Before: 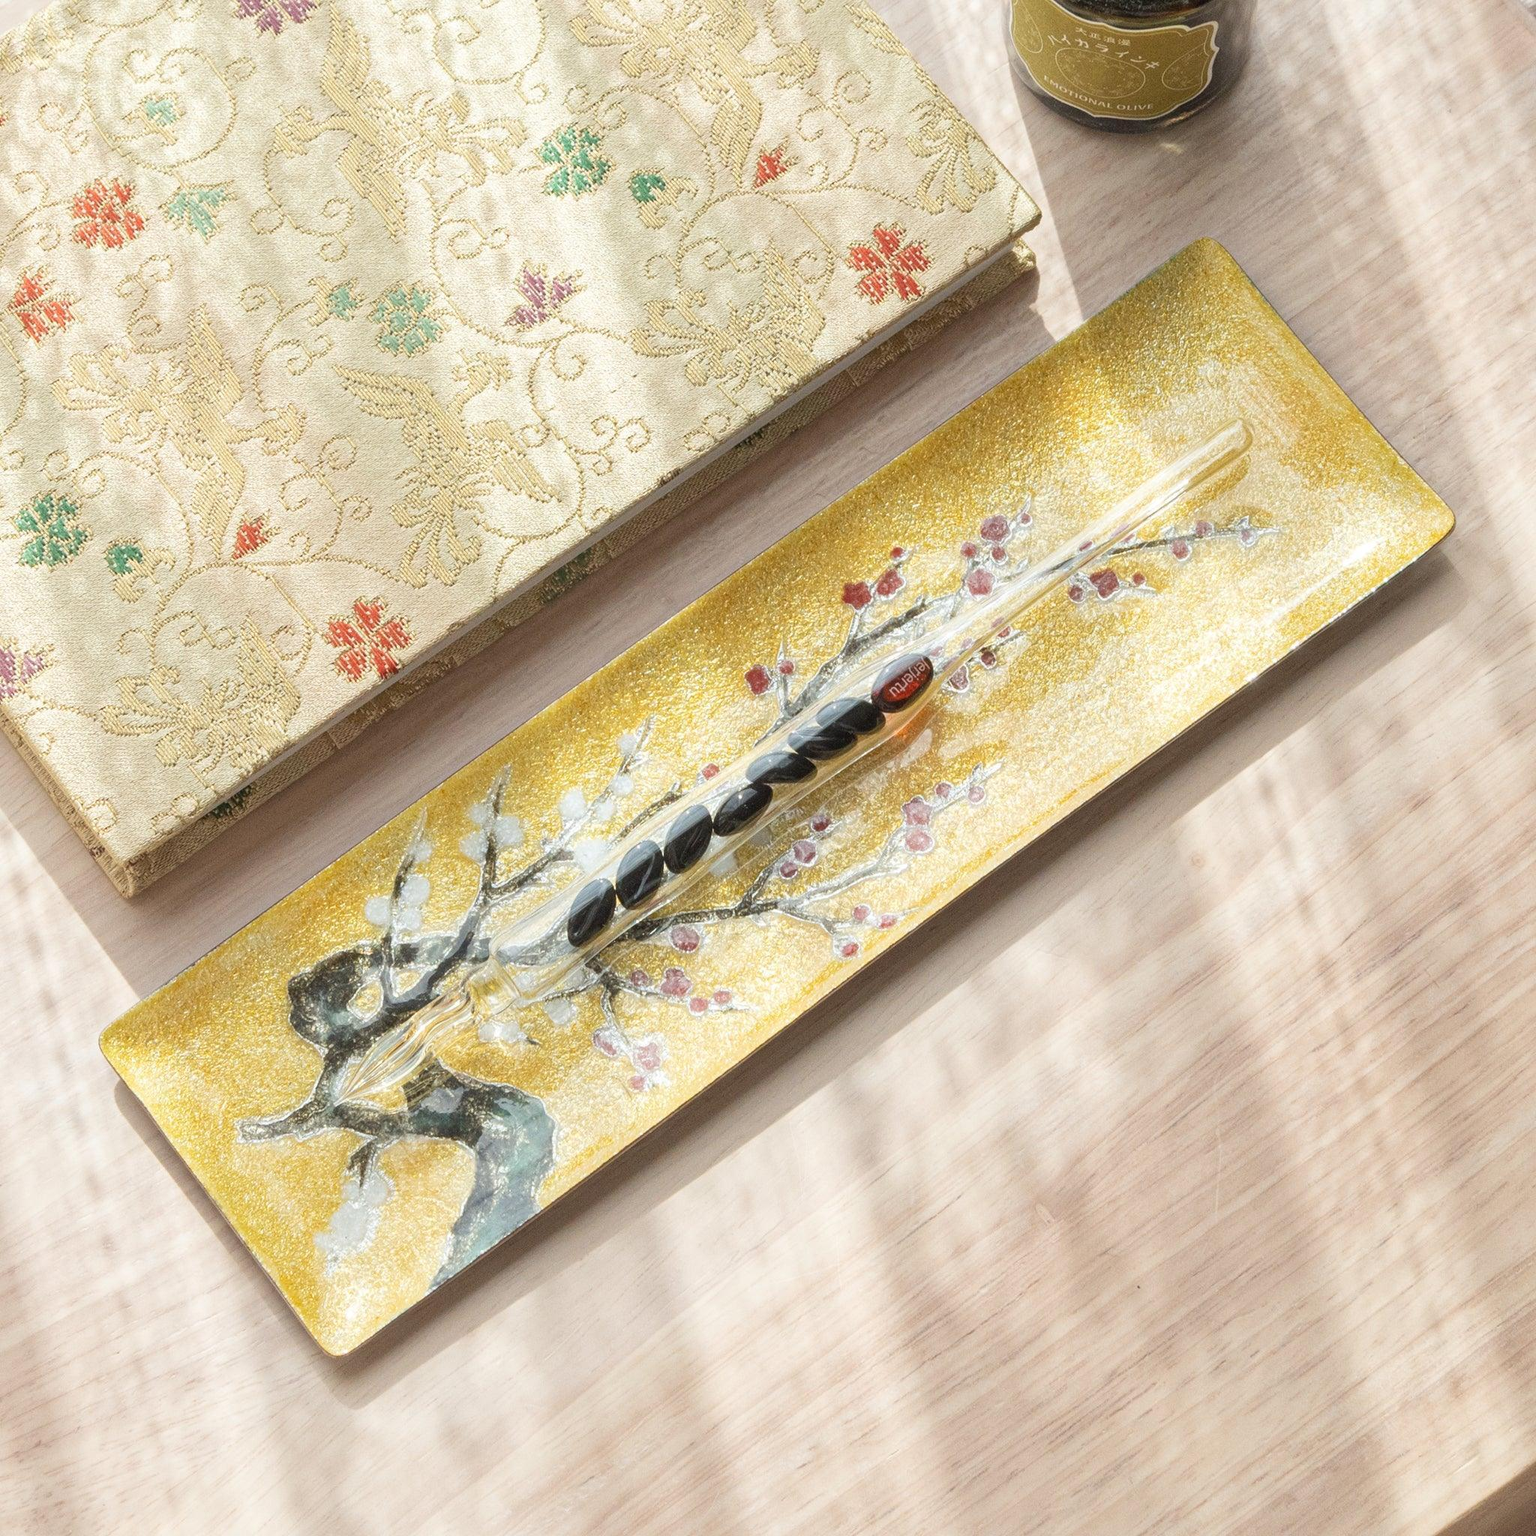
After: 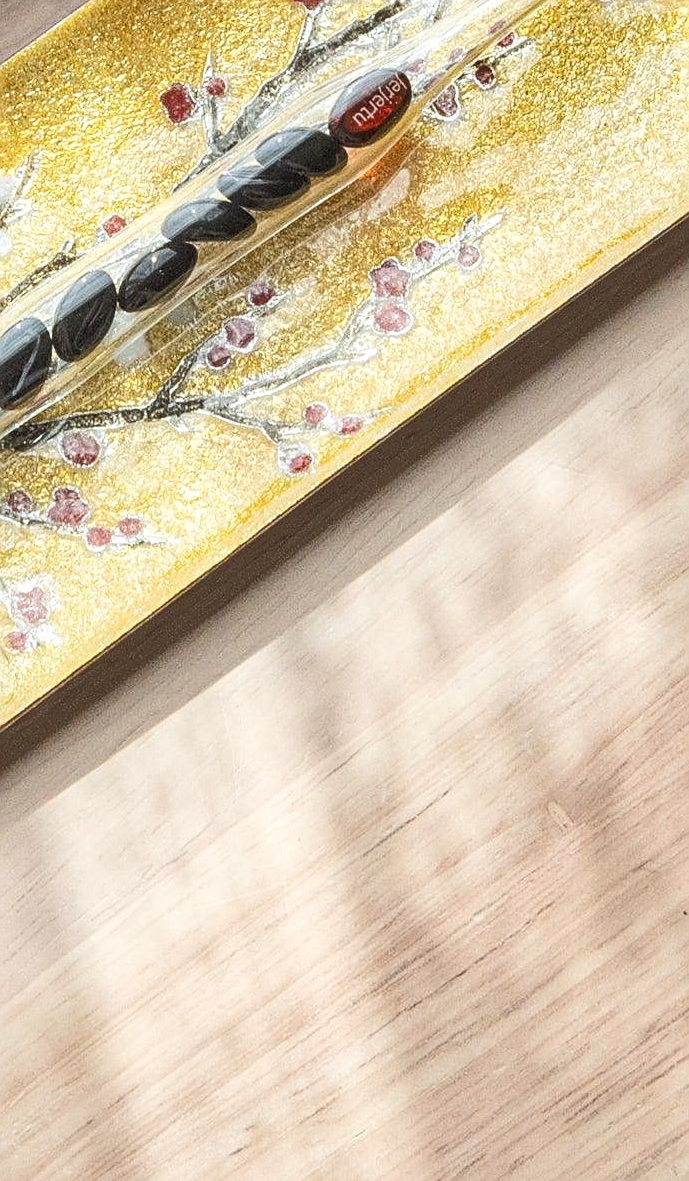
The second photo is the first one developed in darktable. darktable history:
shadows and highlights: shadows 33.03, highlights -47.52, compress 49.59%, soften with gaussian
crop: left 40.679%, top 39.223%, right 25.655%, bottom 3.088%
contrast brightness saturation: contrast 0.136, brightness 0.224
sharpen: on, module defaults
local contrast: on, module defaults
